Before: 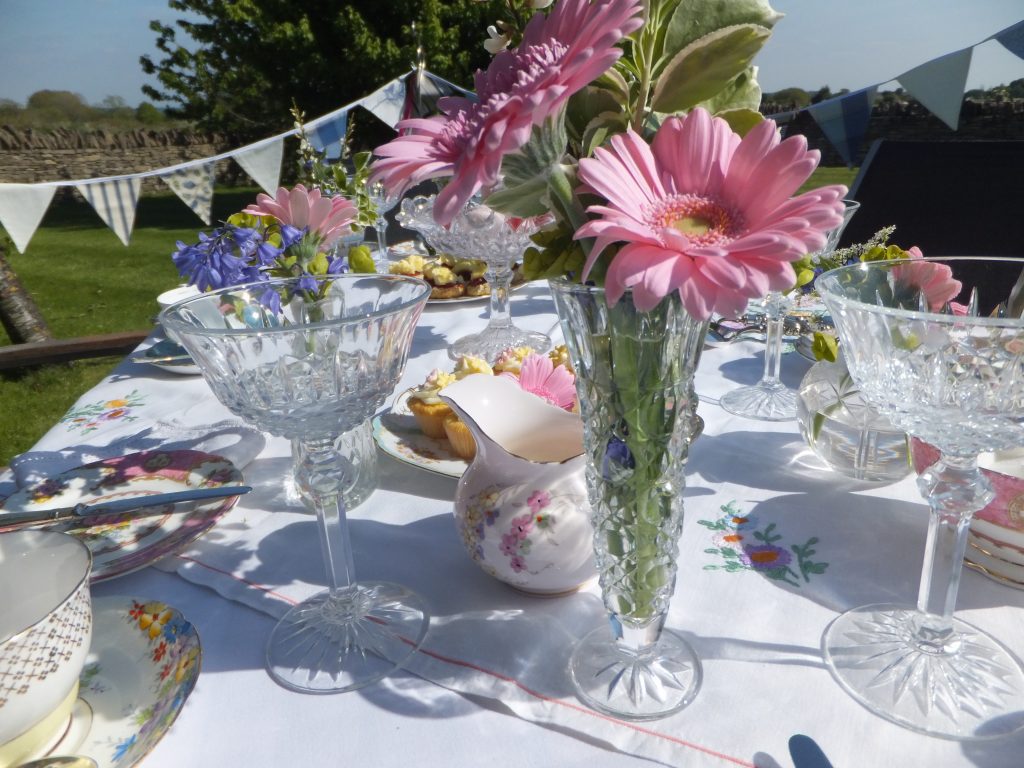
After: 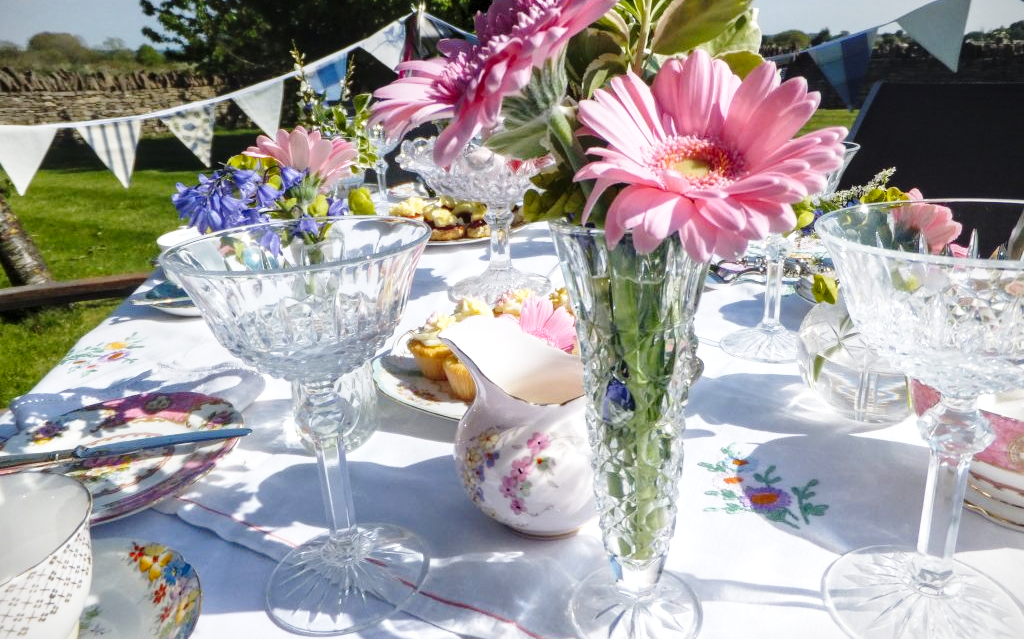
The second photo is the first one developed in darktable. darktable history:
local contrast: on, module defaults
base curve: curves: ch0 [(0, 0) (0.028, 0.03) (0.121, 0.232) (0.46, 0.748) (0.859, 0.968) (1, 1)], preserve colors none
vignetting: fall-off start 100%, brightness -0.282, width/height ratio 1.31
crop: top 7.625%, bottom 8.027%
